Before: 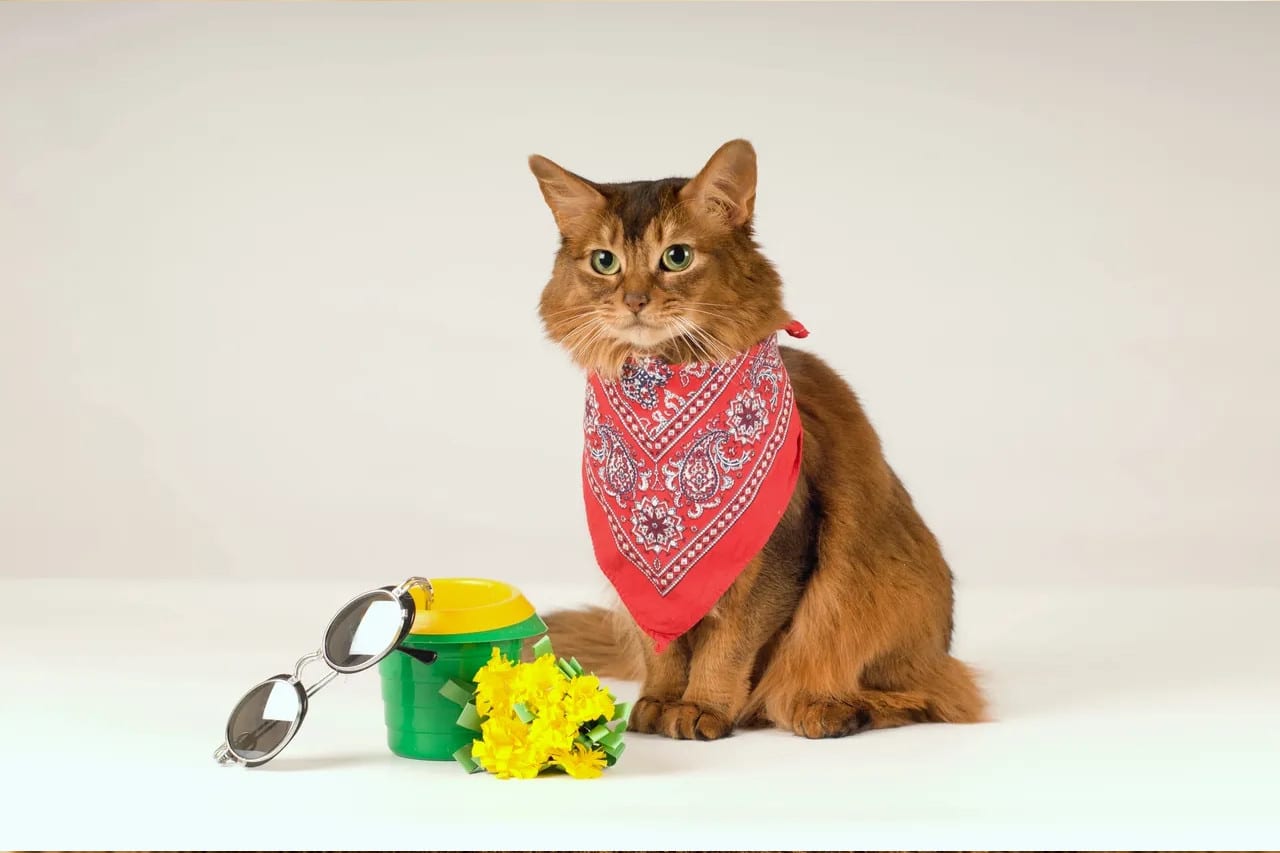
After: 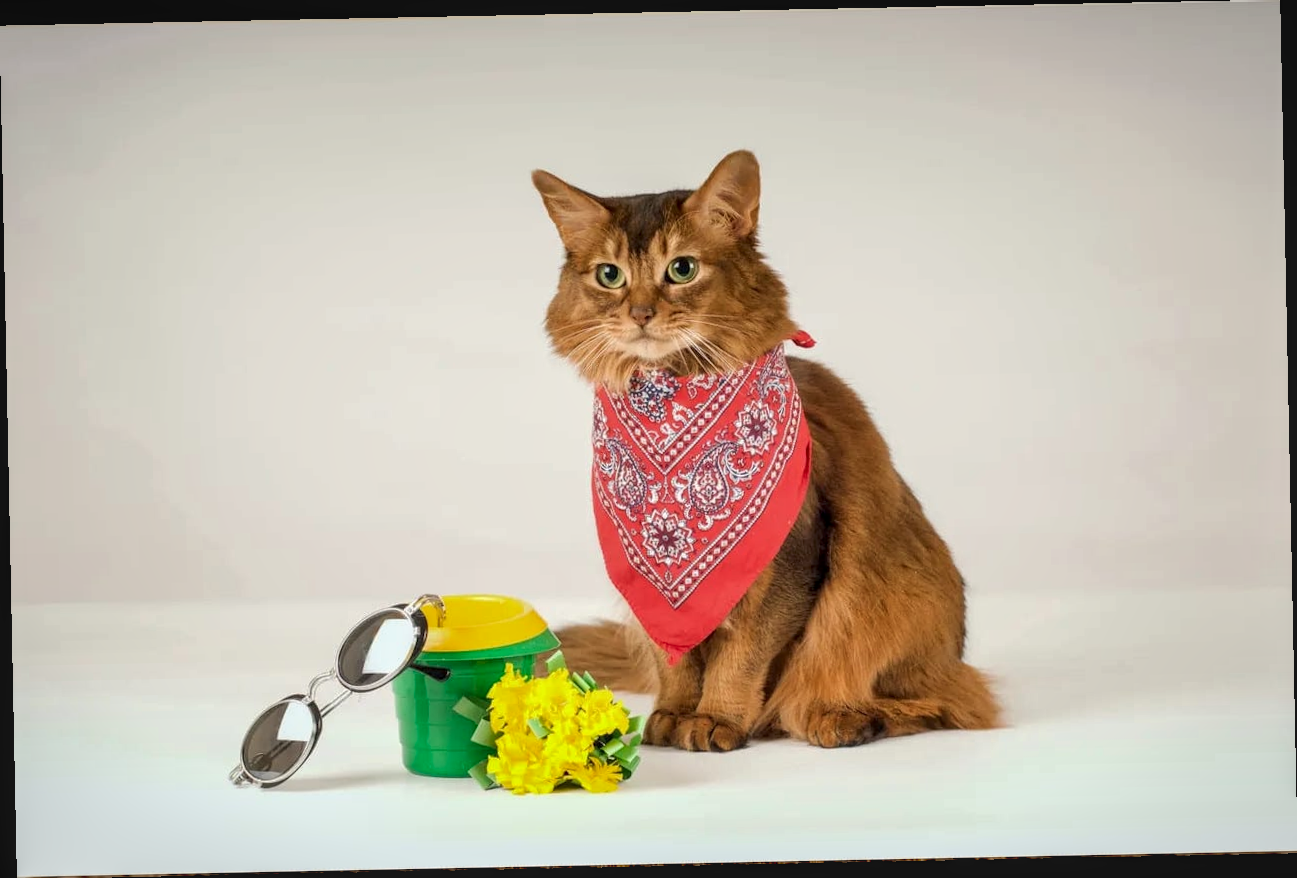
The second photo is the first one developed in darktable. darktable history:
tone curve: curves: ch0 [(0, 0) (0.003, 0.022) (0.011, 0.027) (0.025, 0.038) (0.044, 0.056) (0.069, 0.081) (0.1, 0.11) (0.136, 0.145) (0.177, 0.185) (0.224, 0.229) (0.277, 0.278) (0.335, 0.335) (0.399, 0.399) (0.468, 0.468) (0.543, 0.543) (0.623, 0.623) (0.709, 0.705) (0.801, 0.793) (0.898, 0.887) (1, 1)], preserve colors none
rotate and perspective: rotation -1.17°, automatic cropping off
vignetting: fall-off start 100%, brightness -0.282, width/height ratio 1.31
local contrast: on, module defaults
